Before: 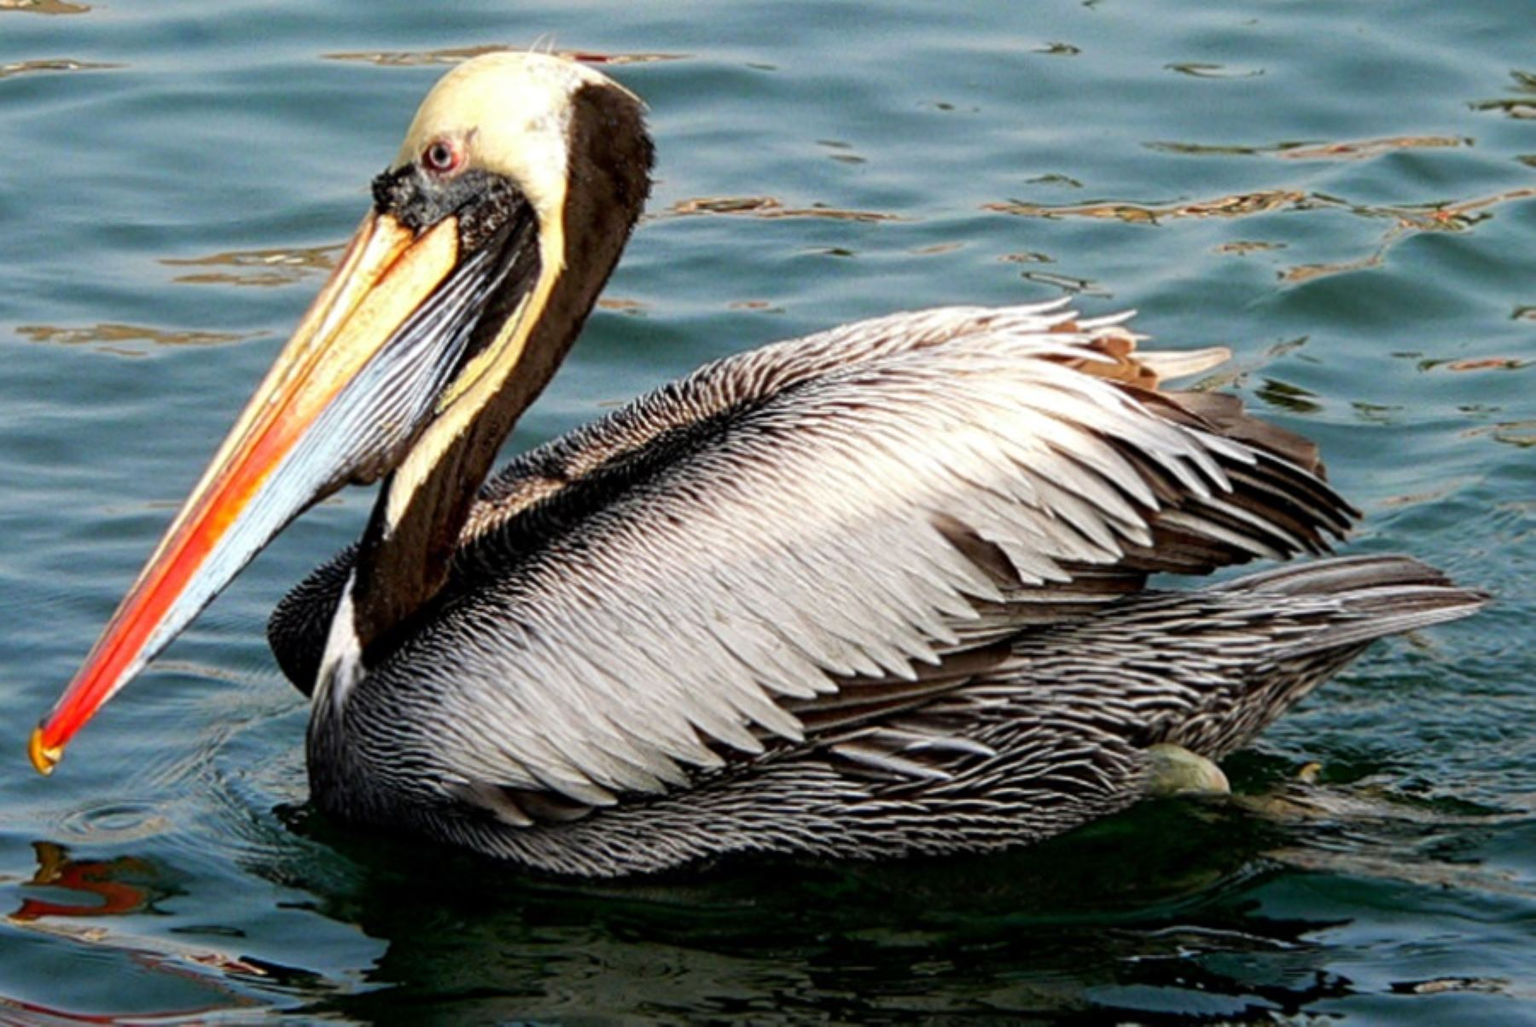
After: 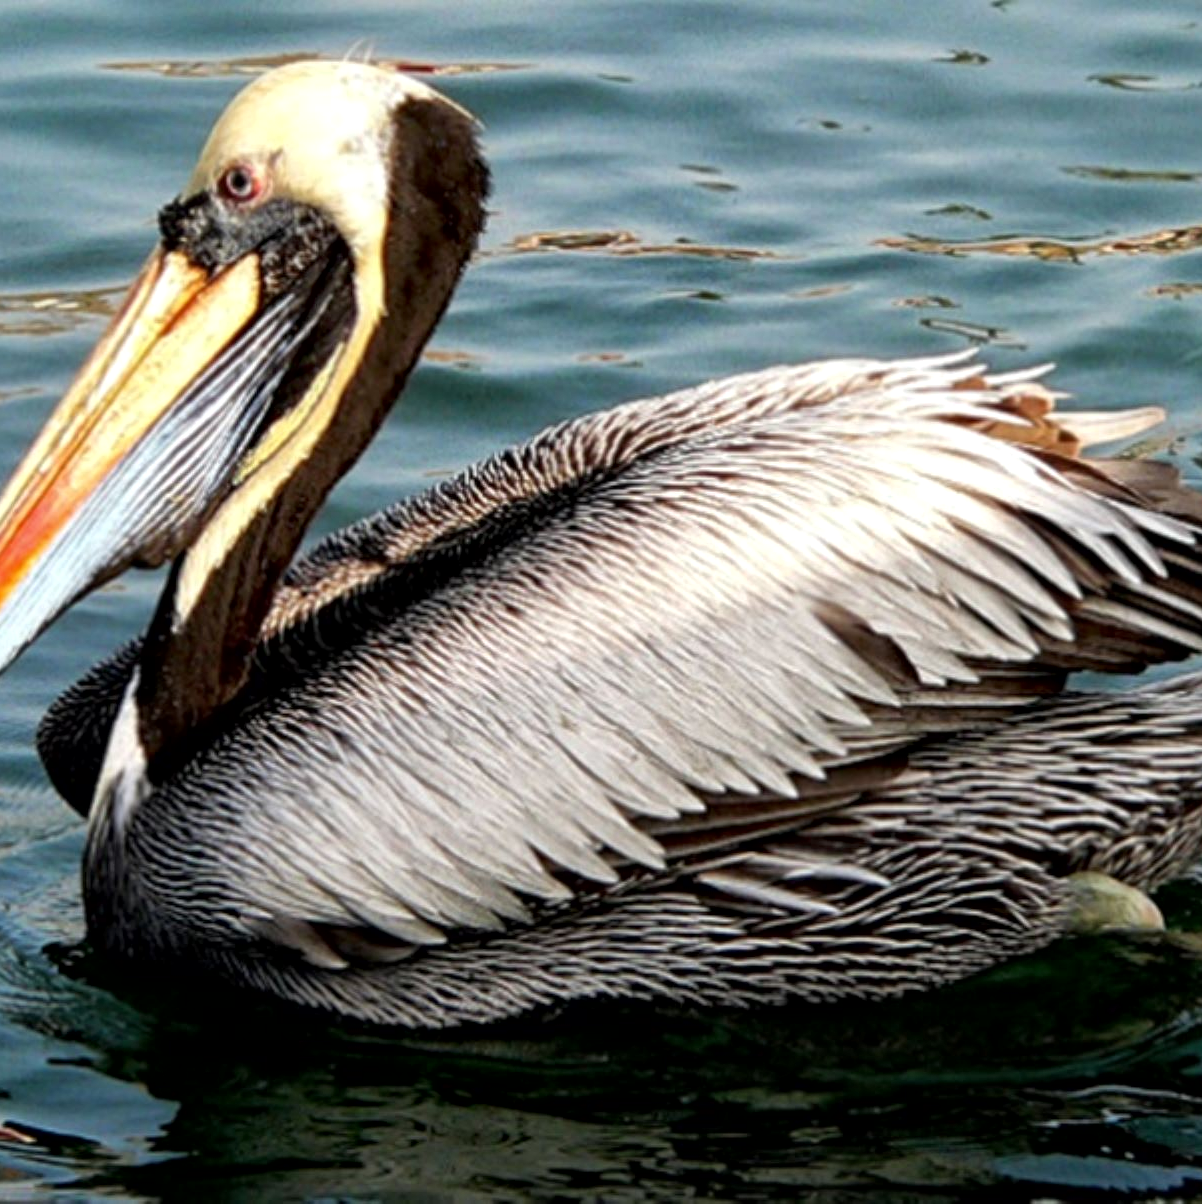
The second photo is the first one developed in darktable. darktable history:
crop: left 15.403%, right 17.775%
local contrast: mode bilateral grid, contrast 20, coarseness 50, detail 143%, midtone range 0.2
